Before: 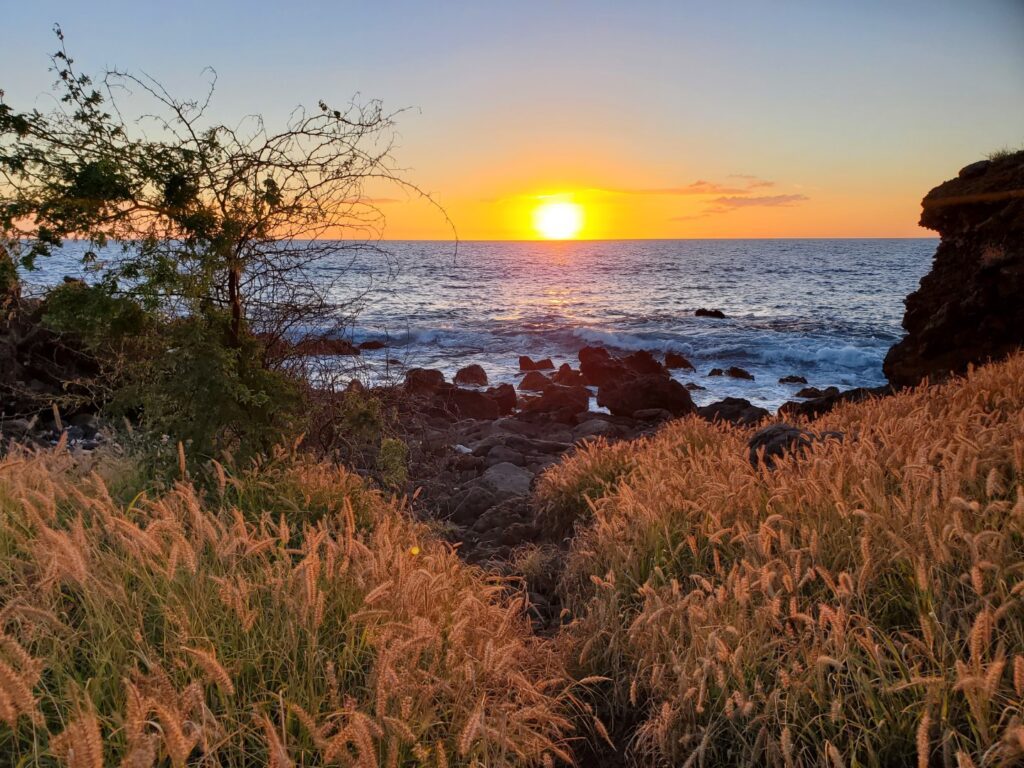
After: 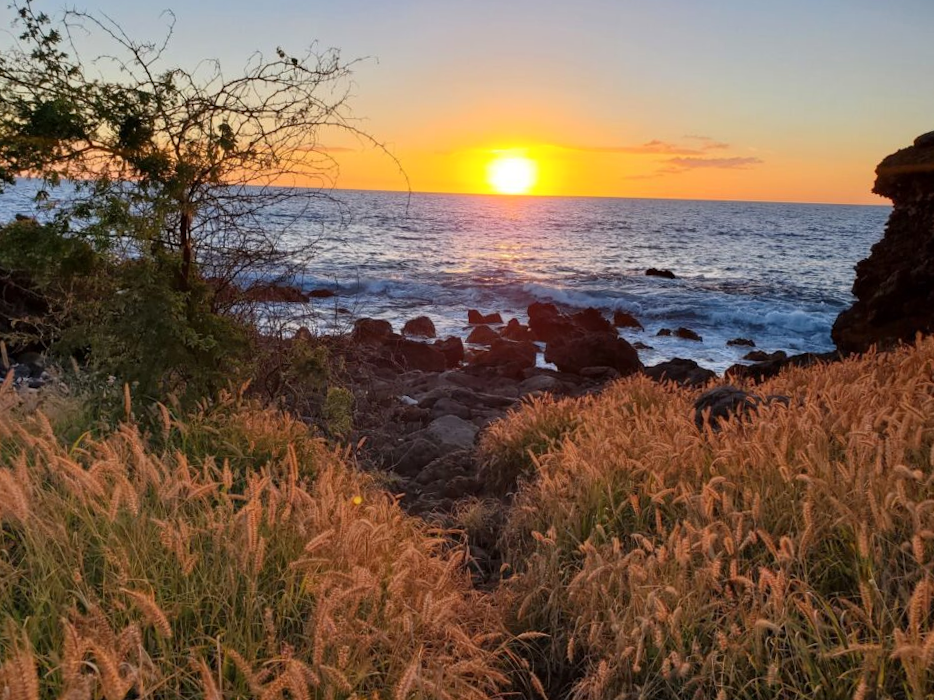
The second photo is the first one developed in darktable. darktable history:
crop and rotate: angle -1.96°, left 3.097%, top 4.154%, right 1.586%, bottom 0.529%
bloom: size 9%, threshold 100%, strength 7%
